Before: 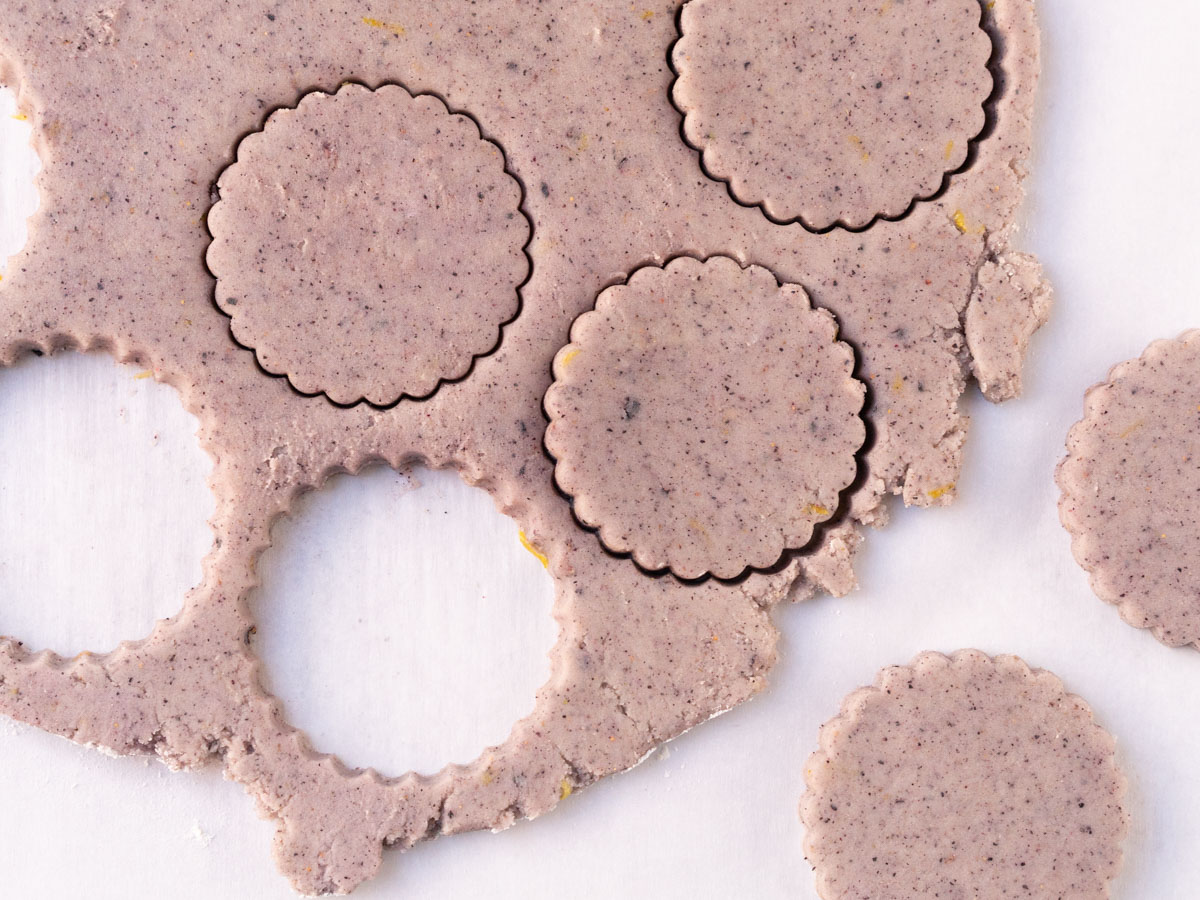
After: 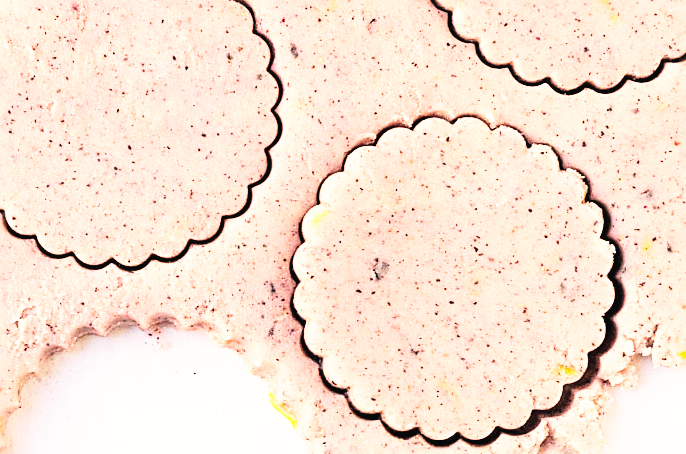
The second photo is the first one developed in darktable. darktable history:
crop: left 20.932%, top 15.471%, right 21.848%, bottom 34.081%
base curve: curves: ch0 [(0, 0) (0.007, 0.004) (0.027, 0.03) (0.046, 0.07) (0.207, 0.54) (0.442, 0.872) (0.673, 0.972) (1, 1)], preserve colors none
sharpen: radius 2.676, amount 0.669
contrast brightness saturation: contrast 0.1, brightness 0.3, saturation 0.14
white balance: red 1.029, blue 0.92
